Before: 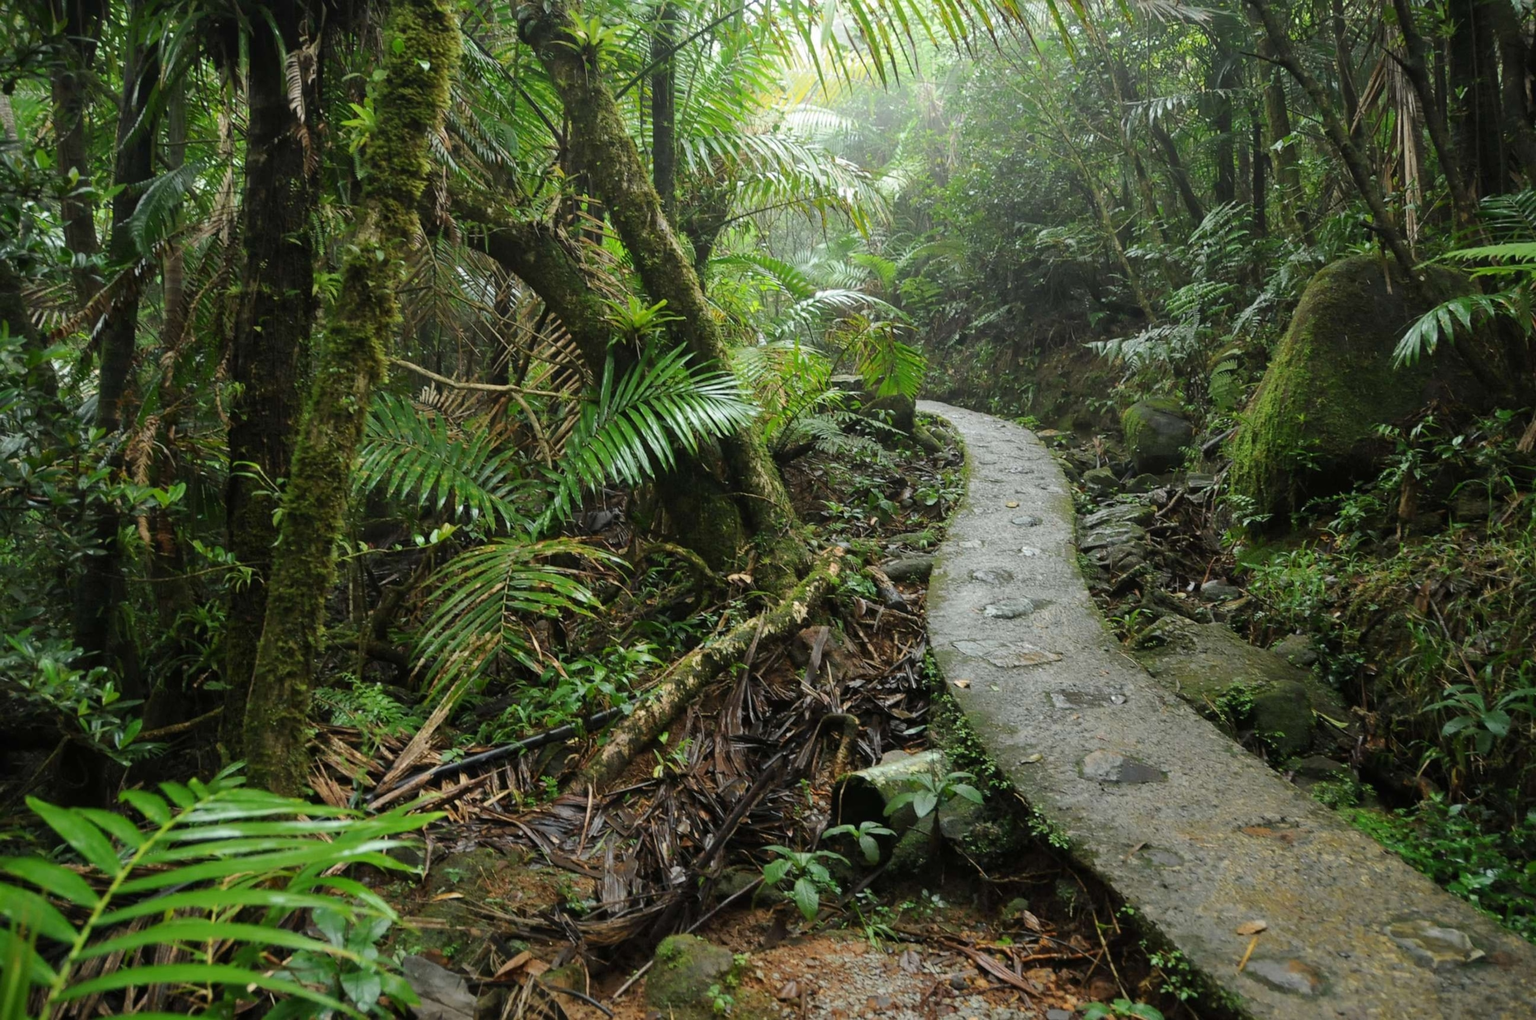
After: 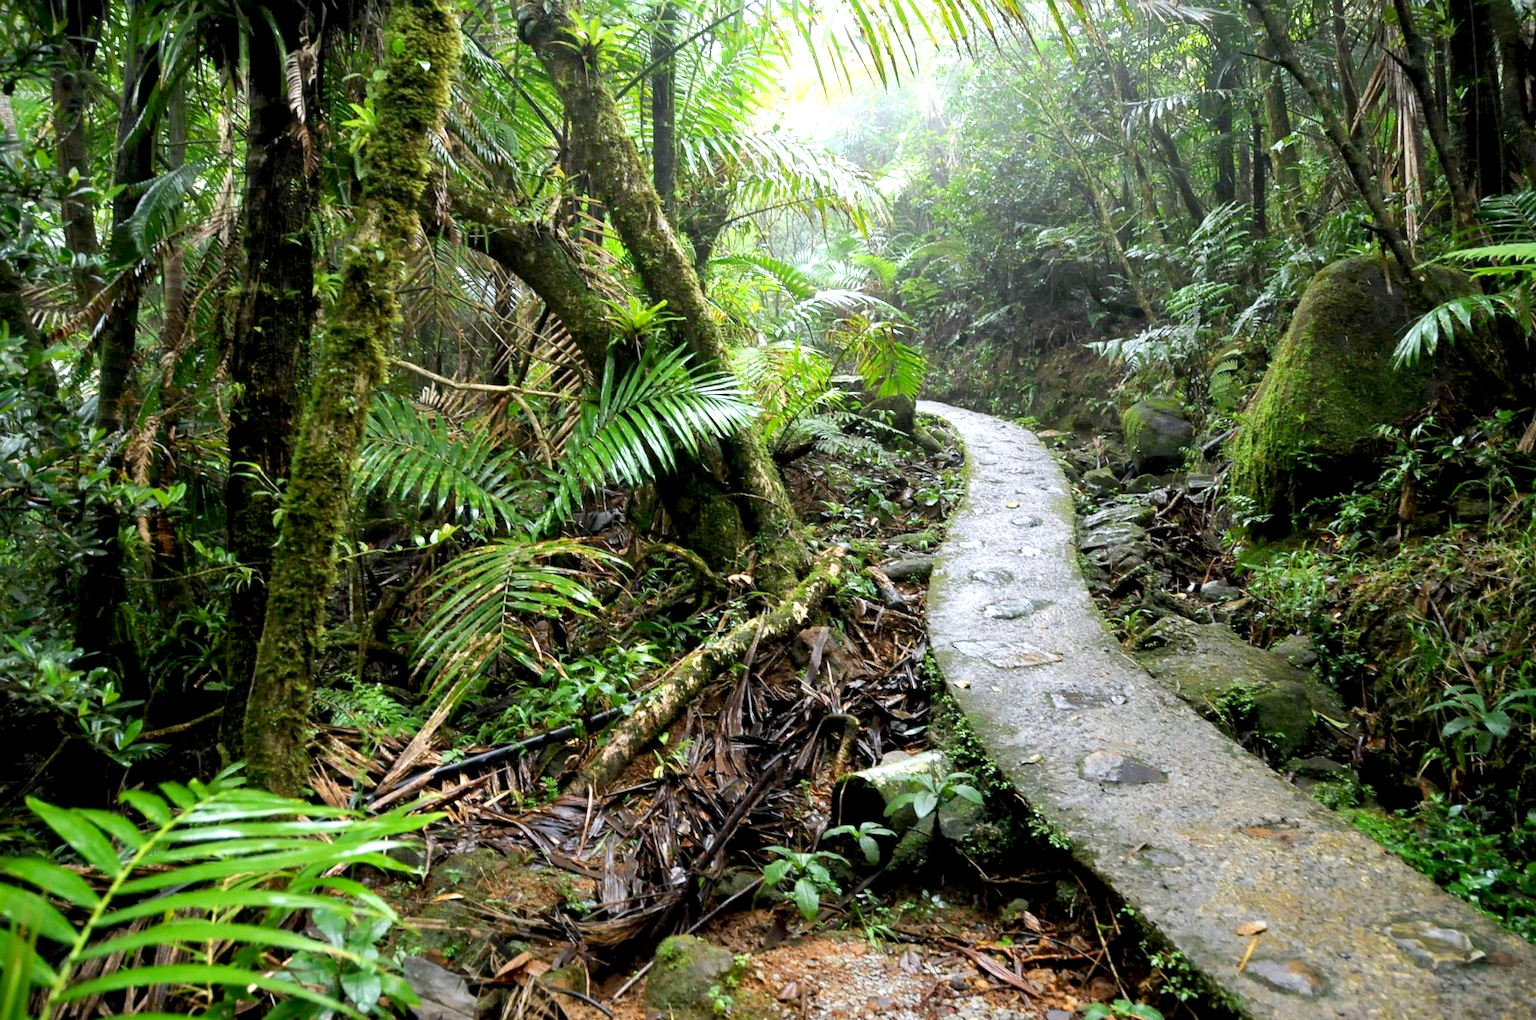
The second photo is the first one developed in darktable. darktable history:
color calibration: illuminant same as pipeline (D50), x 0.346, y 0.359, temperature 5002.42 K
exposure: black level correction 0.008, exposure 0.979 EV, compensate highlight preservation false
white balance: red 1.004, blue 1.096
